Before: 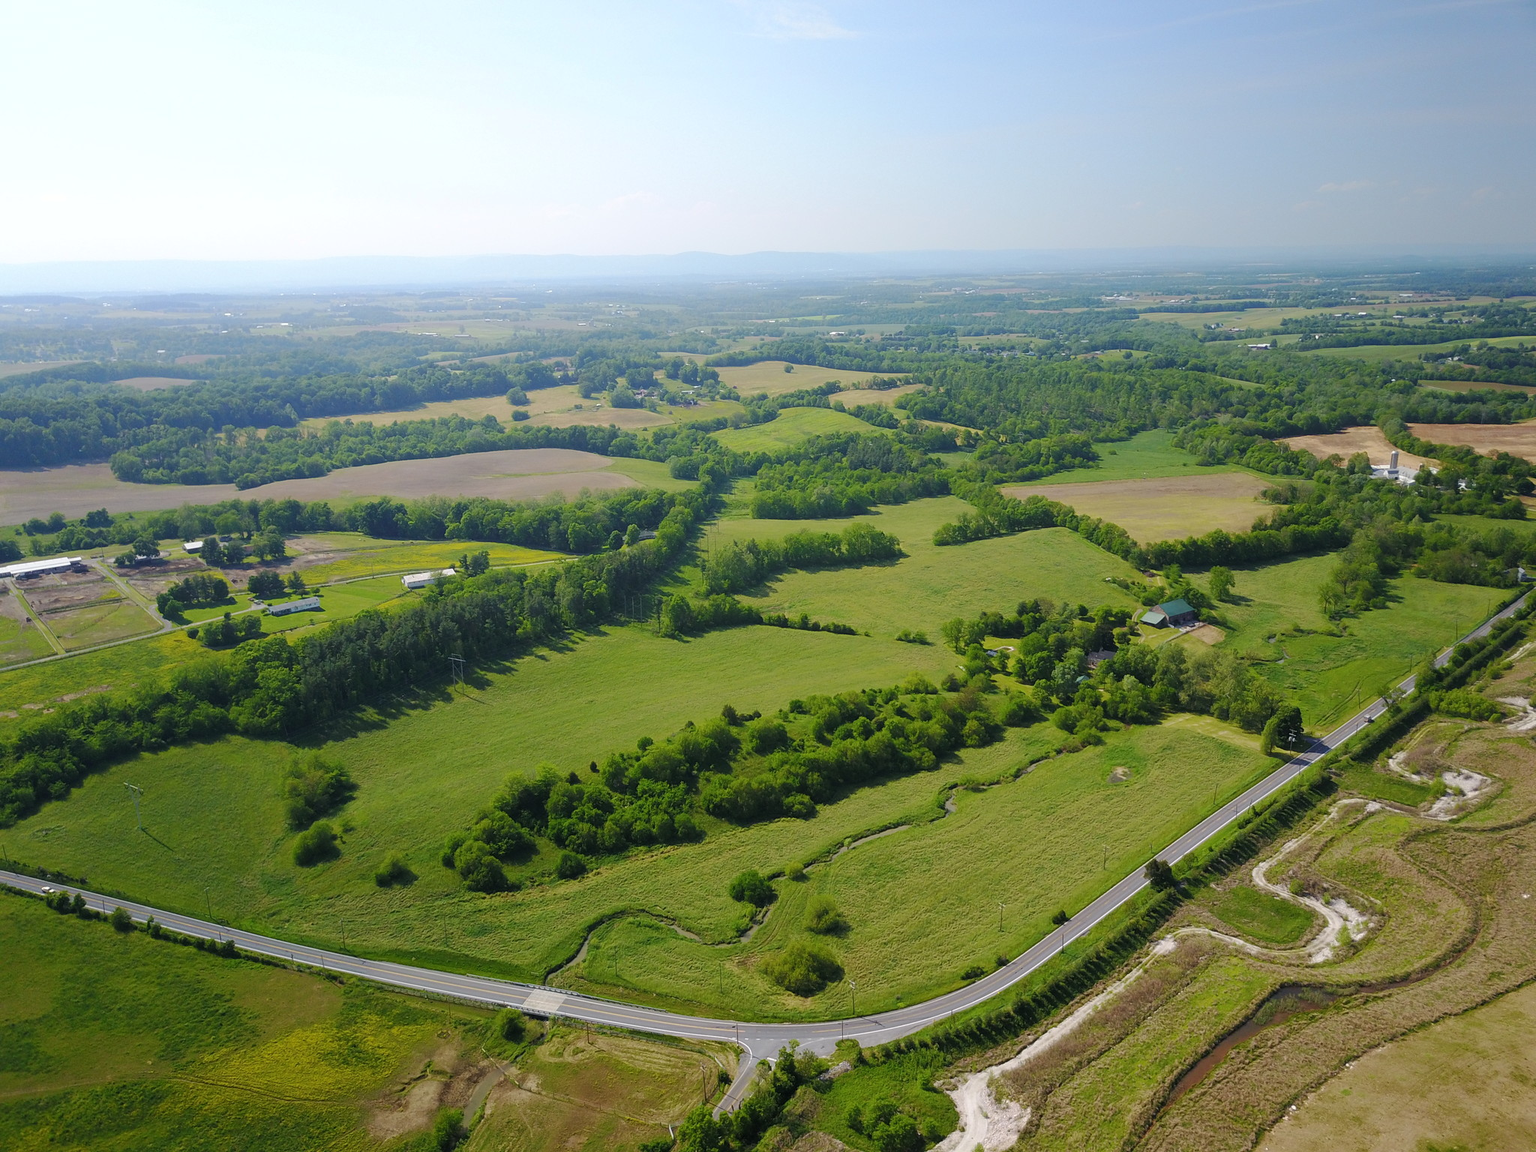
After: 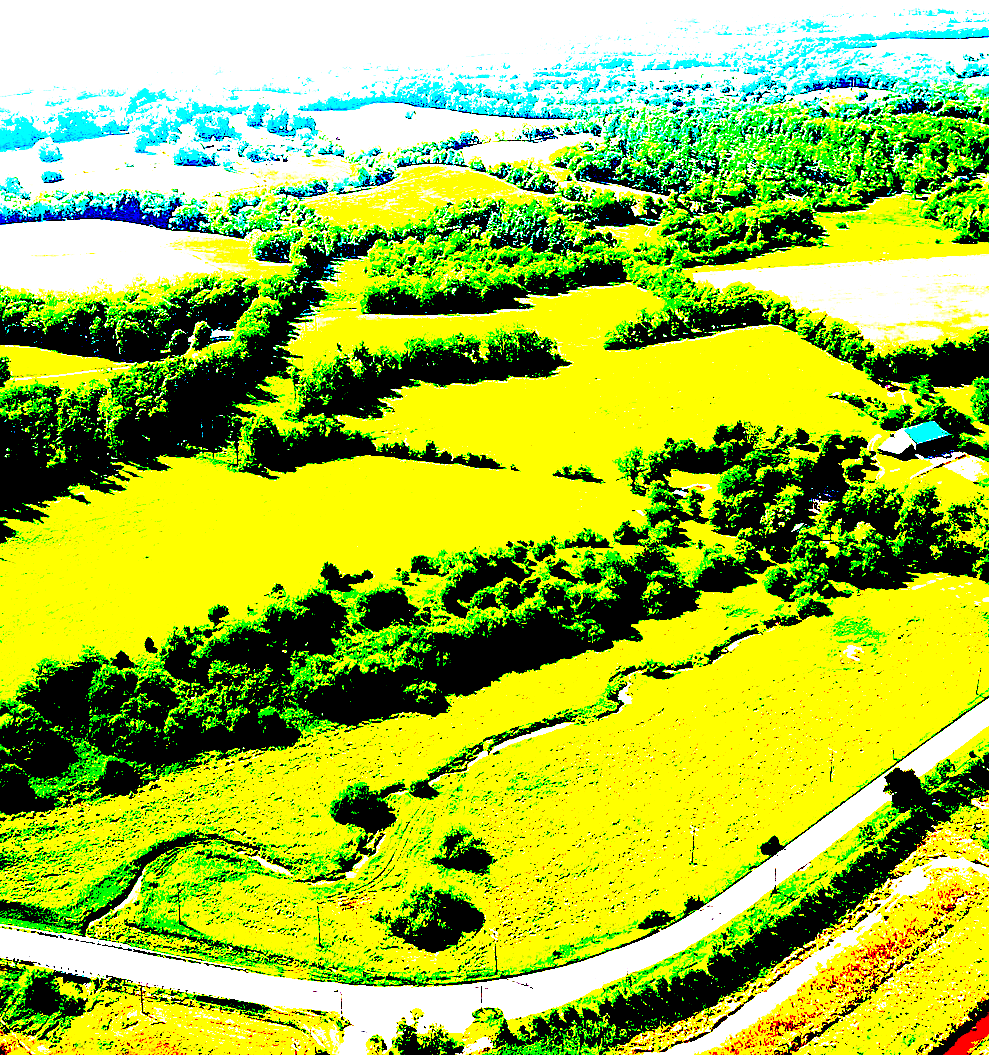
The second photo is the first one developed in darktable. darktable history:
sharpen: on, module defaults
exposure: black level correction 0.1, exposure 3 EV, compensate highlight preservation false
crop: left 31.379%, top 24.658%, right 20.326%, bottom 6.628%
